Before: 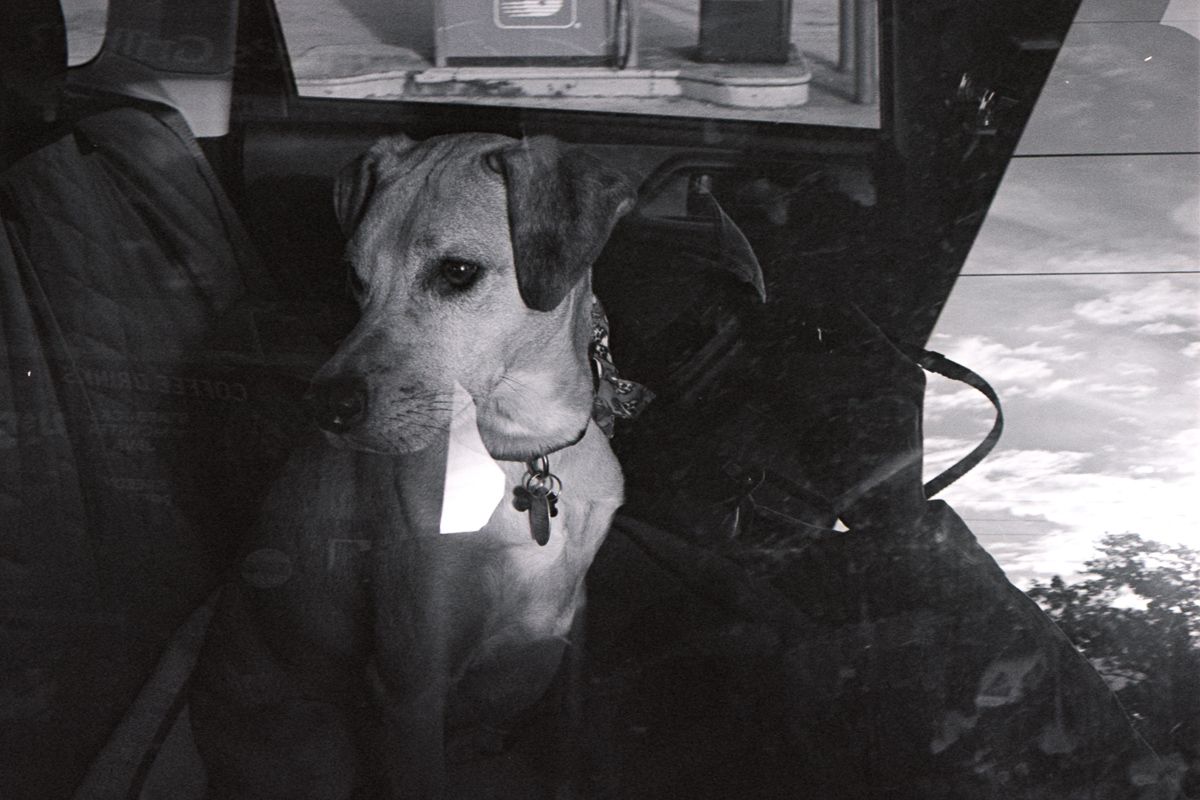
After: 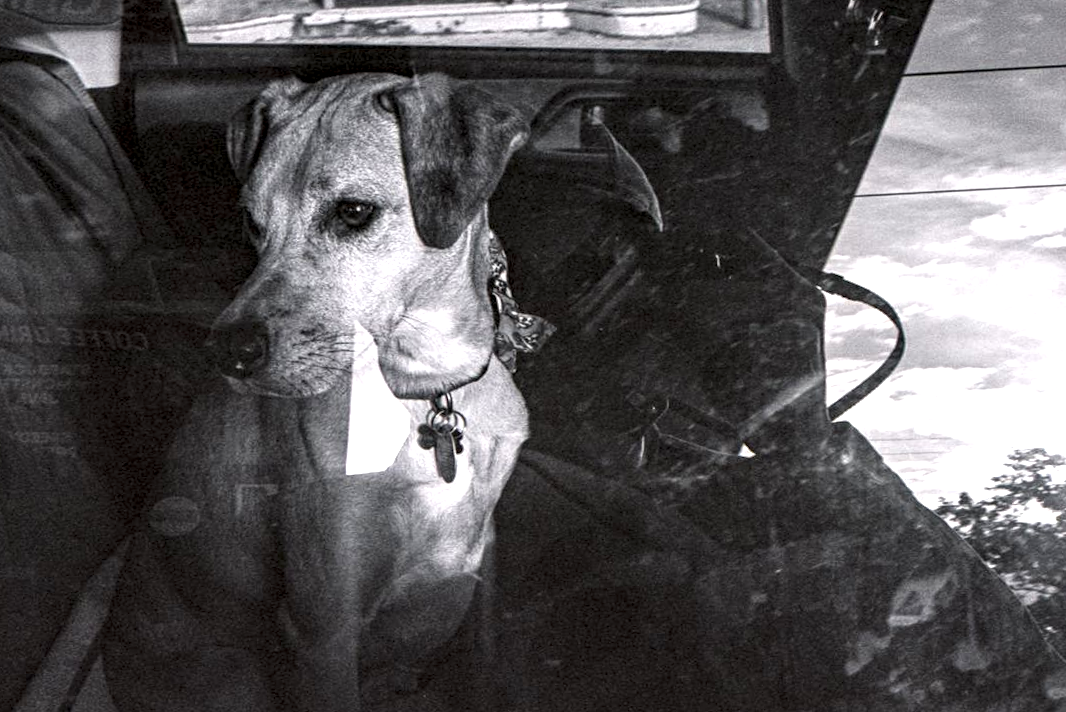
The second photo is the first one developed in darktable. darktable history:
color zones: curves: ch0 [(0.27, 0.396) (0.563, 0.504) (0.75, 0.5) (0.787, 0.307)]
crop and rotate: angle 2.26°, left 5.901%, top 5.691%
exposure: black level correction 0, exposure 0.69 EV, compensate highlight preservation false
local contrast: highlights 17%, detail 187%
